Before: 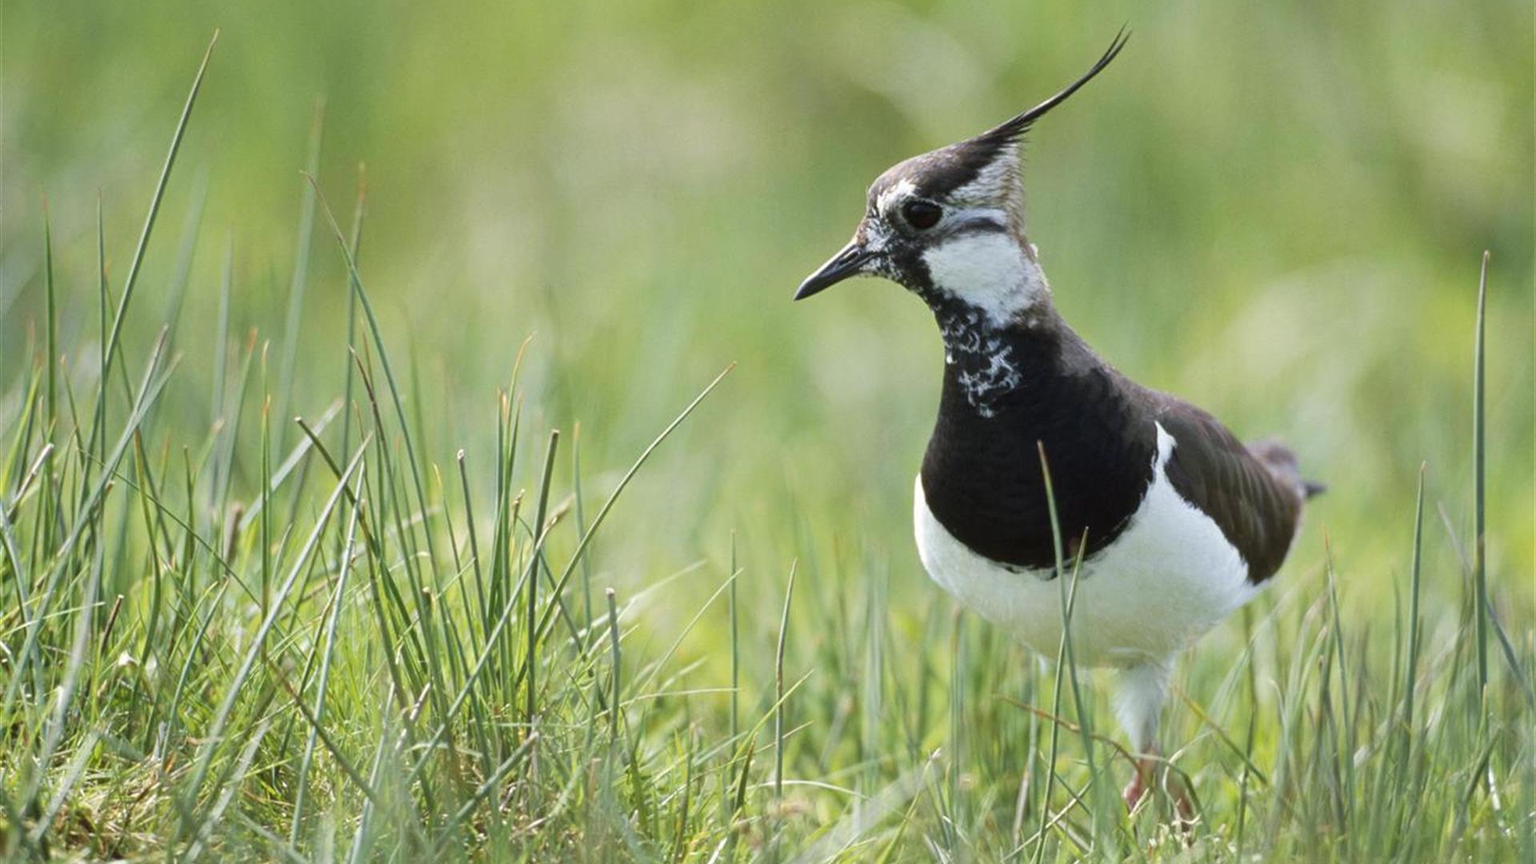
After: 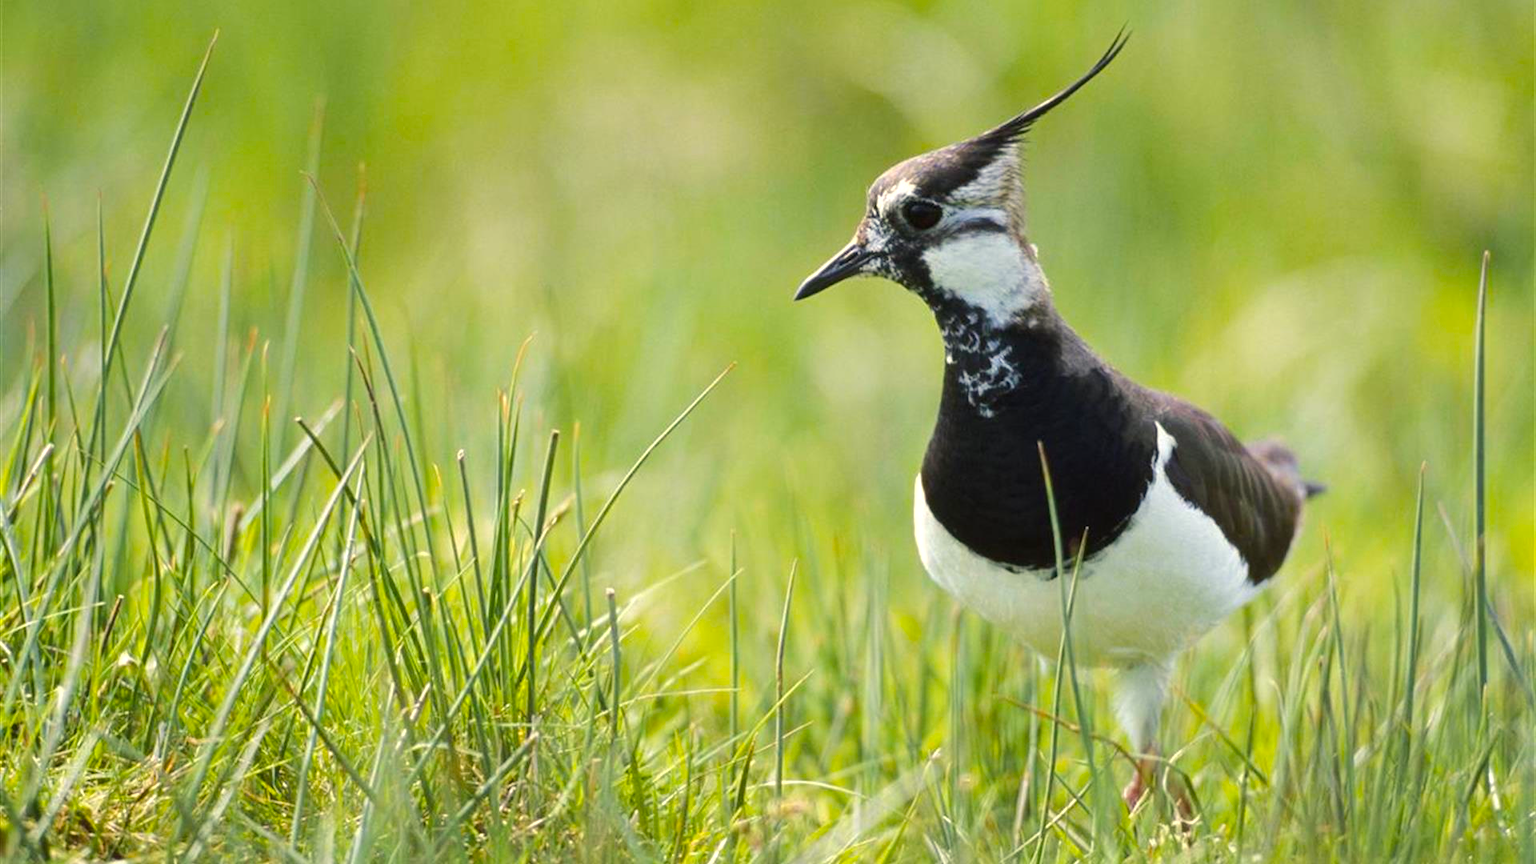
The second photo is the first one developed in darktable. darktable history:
color balance rgb: highlights gain › chroma 3.005%, highlights gain › hue 78.51°, perceptual saturation grading › global saturation 25.354%, perceptual brilliance grading › highlights 6.192%, perceptual brilliance grading › mid-tones 17.579%, perceptual brilliance grading › shadows -5.347%, global vibrance 20%
